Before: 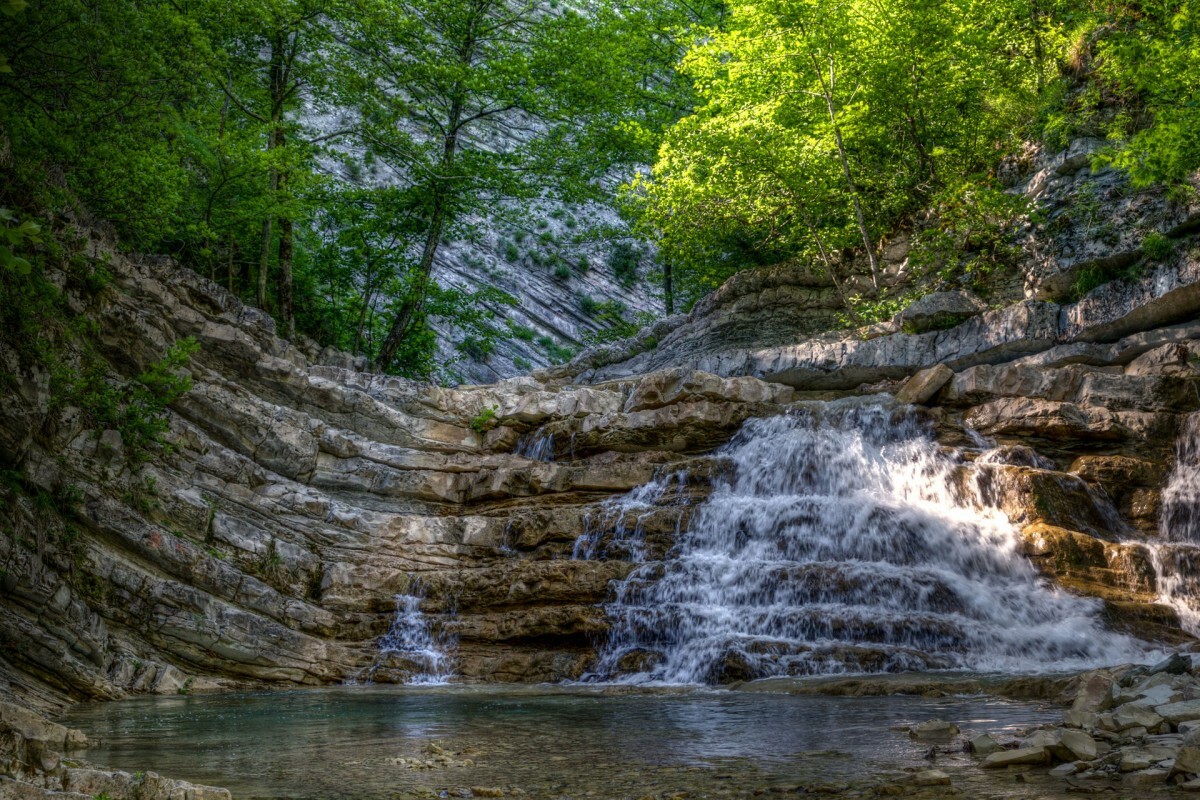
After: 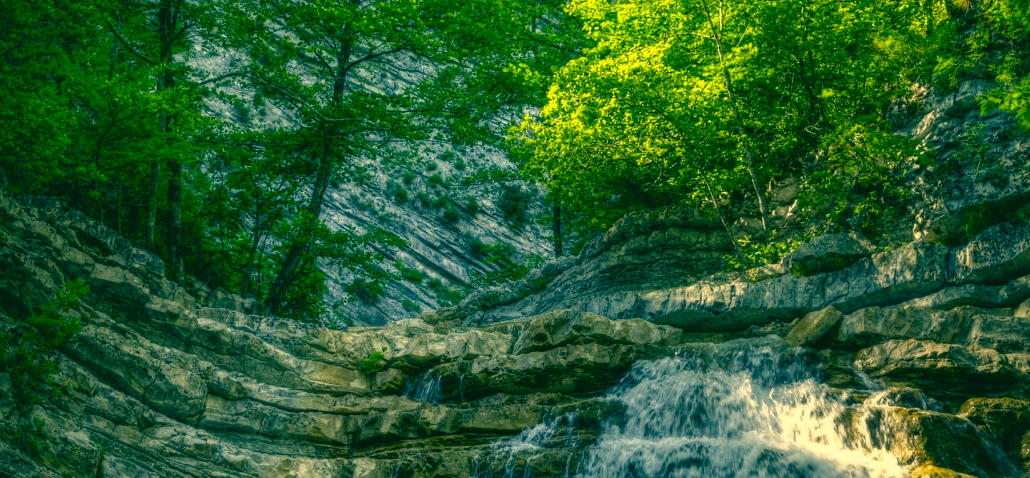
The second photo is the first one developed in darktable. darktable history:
color correction: highlights a* 1.95, highlights b* 34.57, shadows a* -36.3, shadows b* -6.01
crop and rotate: left 9.292%, top 7.338%, right 4.866%, bottom 32.794%
